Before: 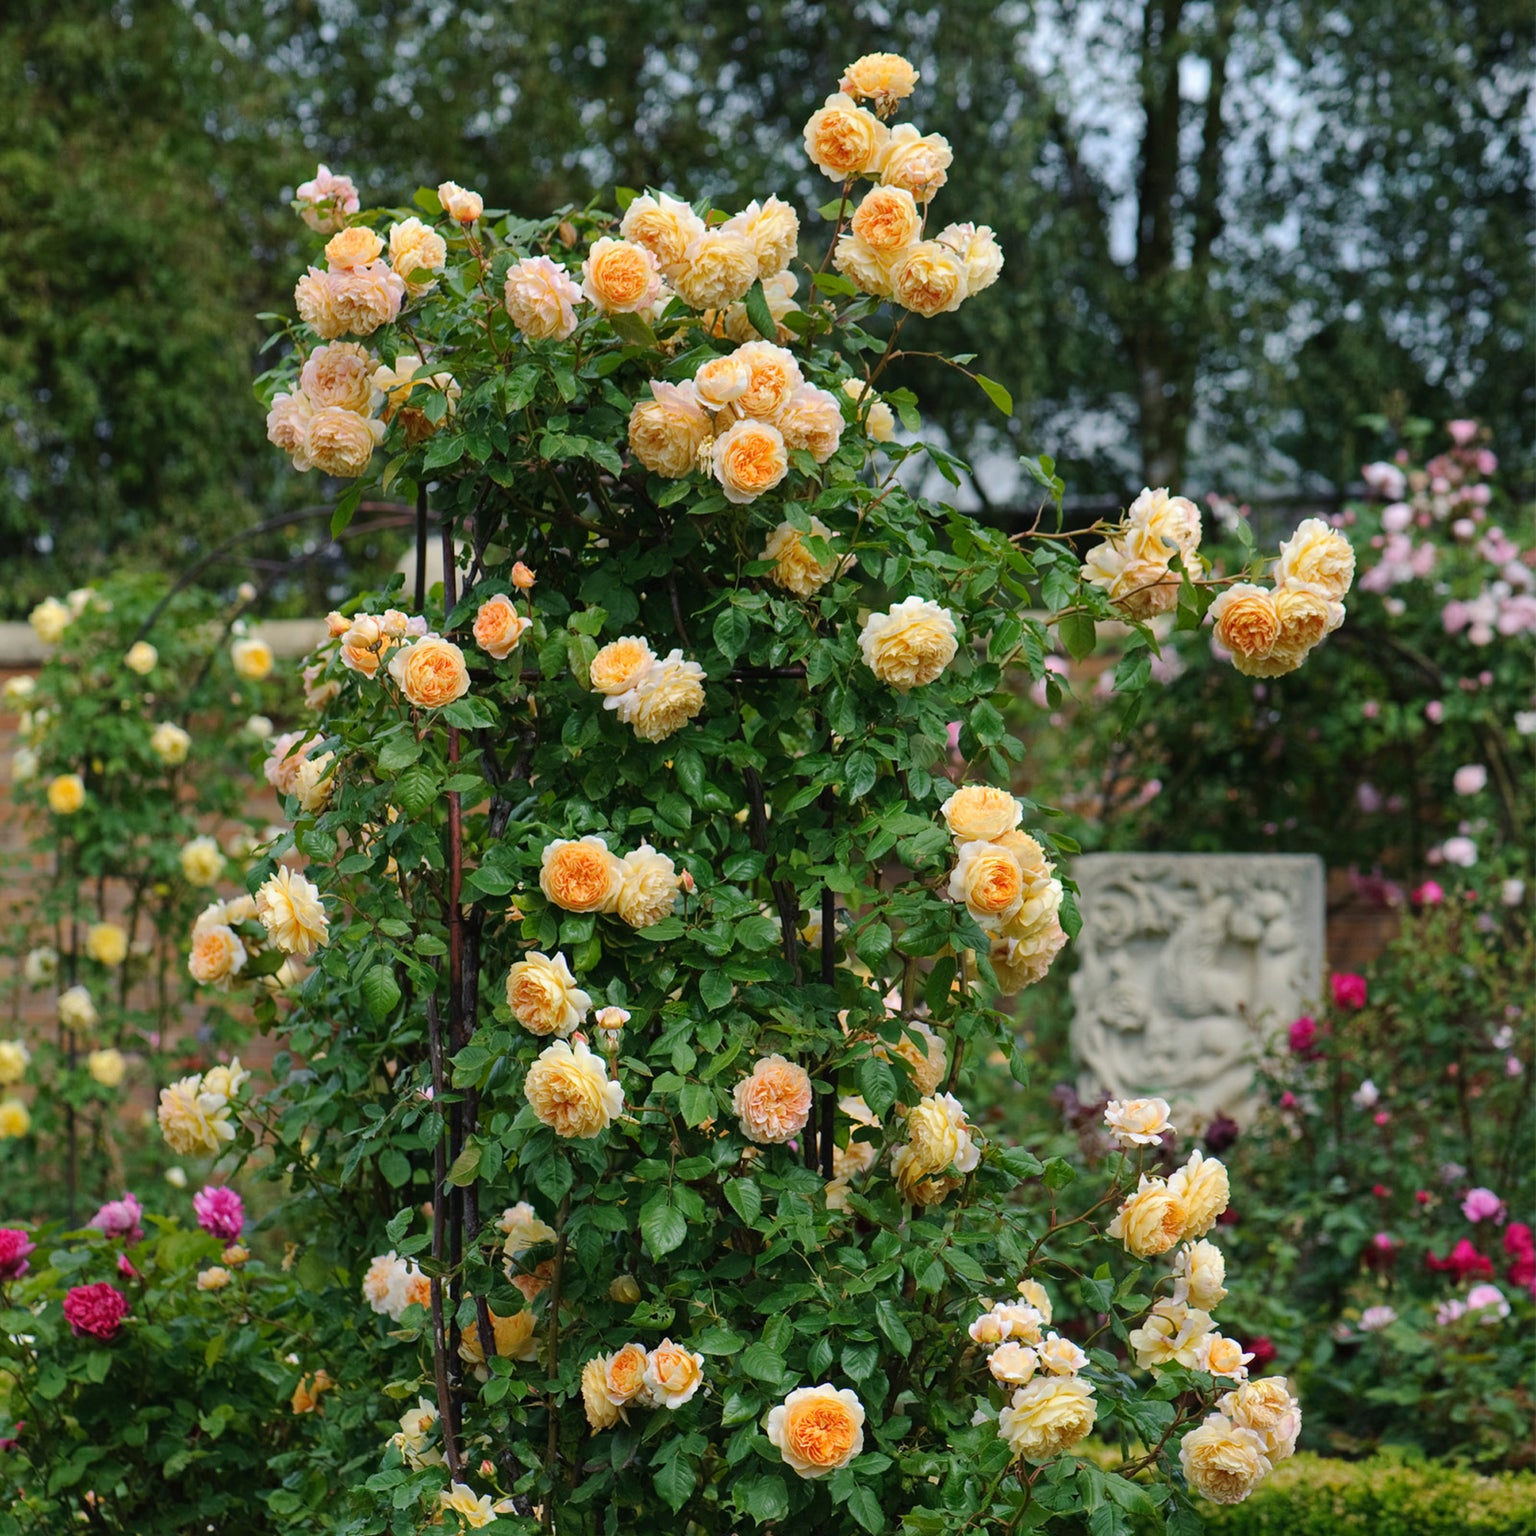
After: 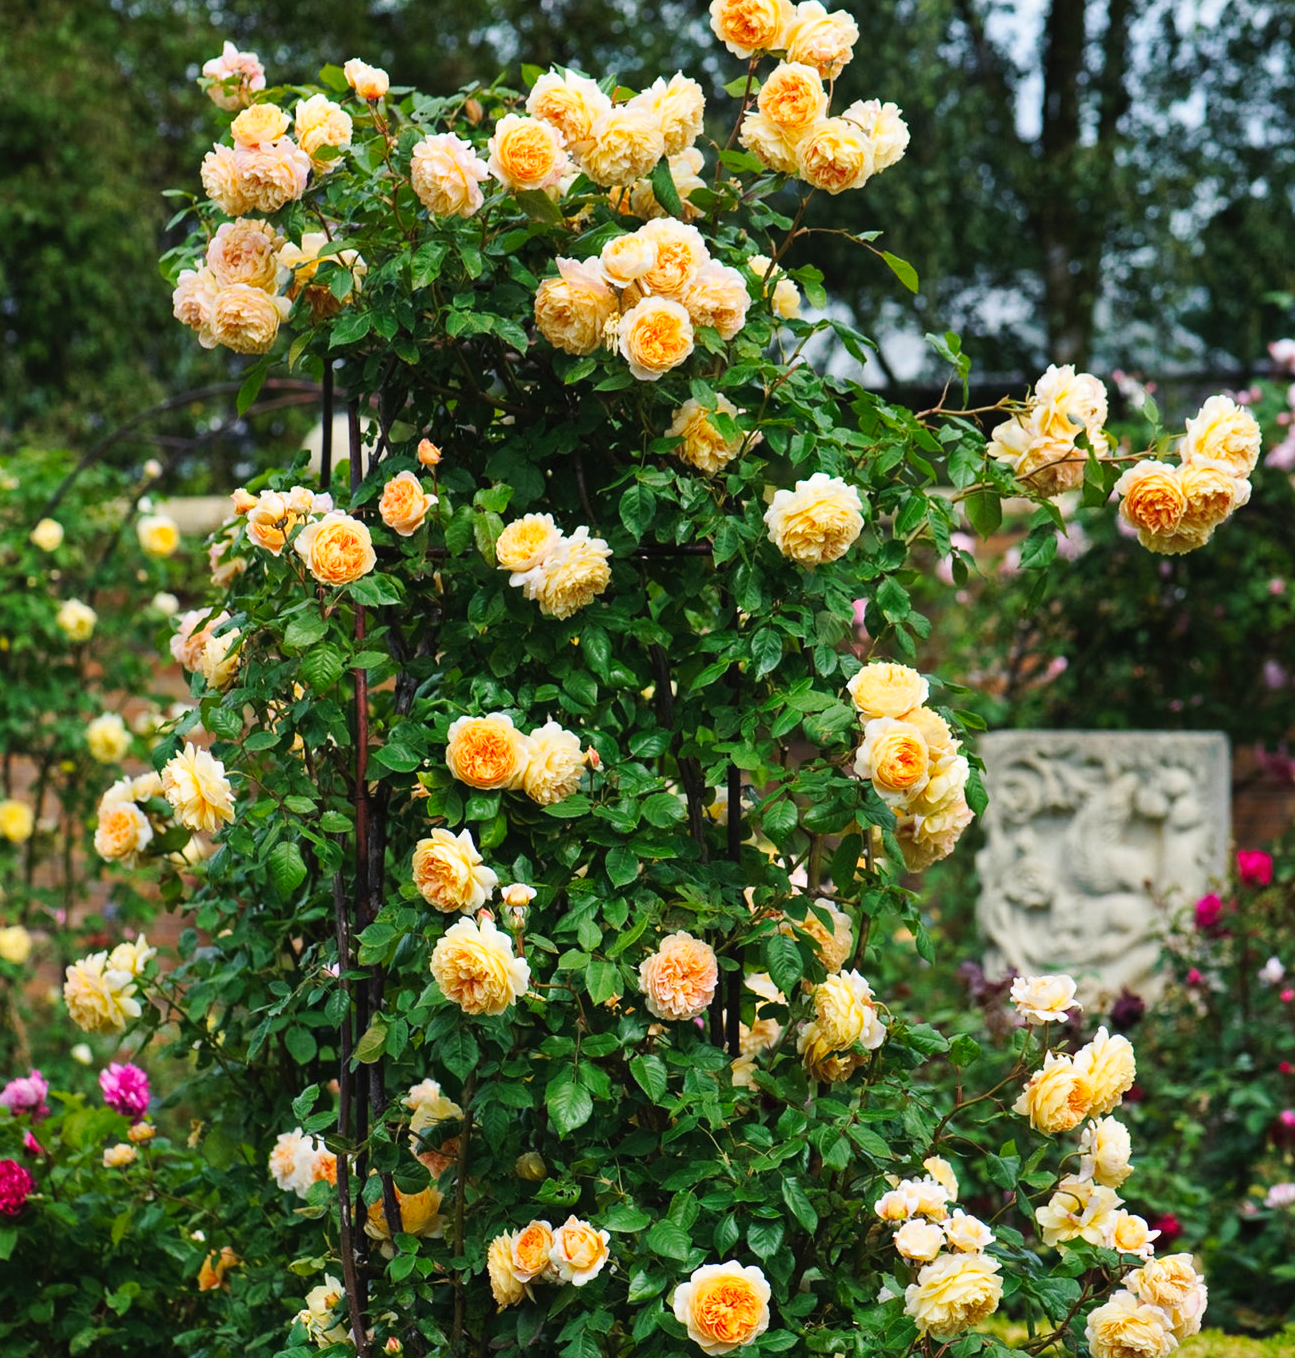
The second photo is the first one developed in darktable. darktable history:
crop: left 6.148%, top 8.028%, right 9.536%, bottom 3.533%
tone curve: curves: ch0 [(0, 0) (0.003, 0.011) (0.011, 0.019) (0.025, 0.03) (0.044, 0.045) (0.069, 0.061) (0.1, 0.085) (0.136, 0.119) (0.177, 0.159) (0.224, 0.205) (0.277, 0.261) (0.335, 0.329) (0.399, 0.407) (0.468, 0.508) (0.543, 0.606) (0.623, 0.71) (0.709, 0.815) (0.801, 0.903) (0.898, 0.957) (1, 1)], preserve colors none
